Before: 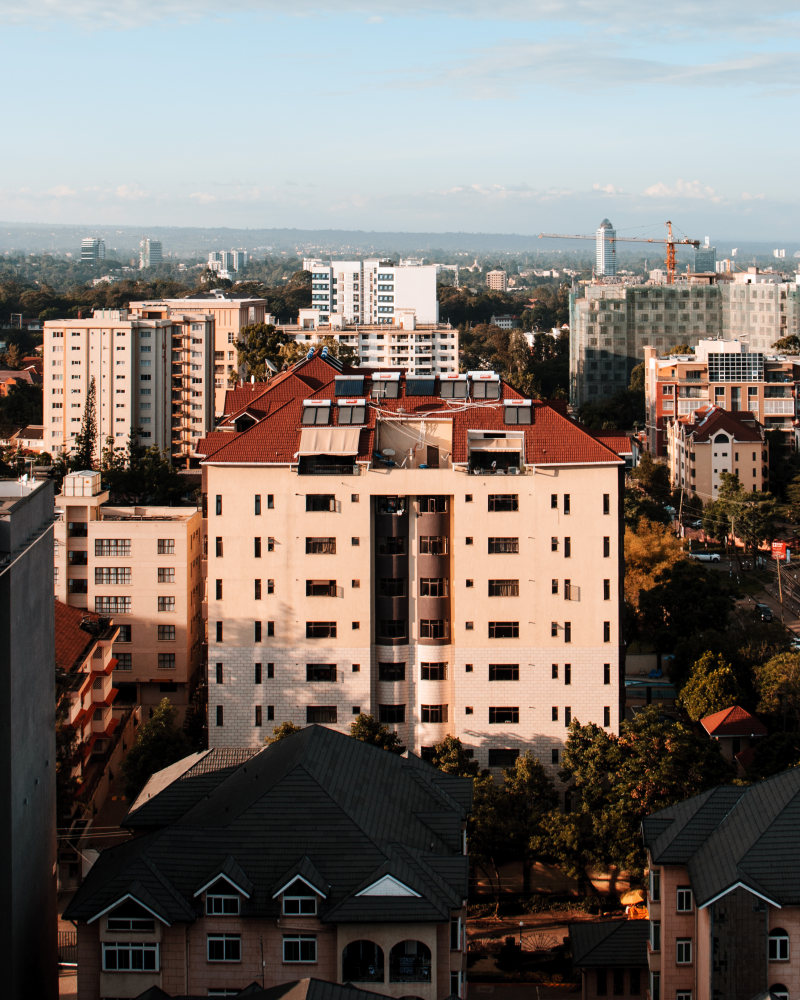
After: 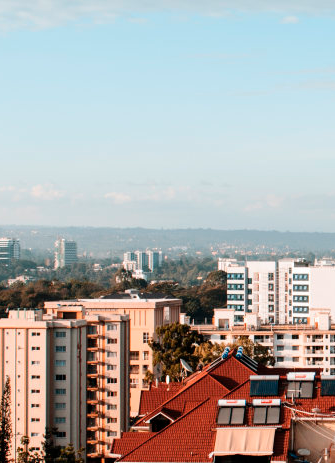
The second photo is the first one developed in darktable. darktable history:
crop and rotate: left 10.817%, top 0.062%, right 47.194%, bottom 53.626%
